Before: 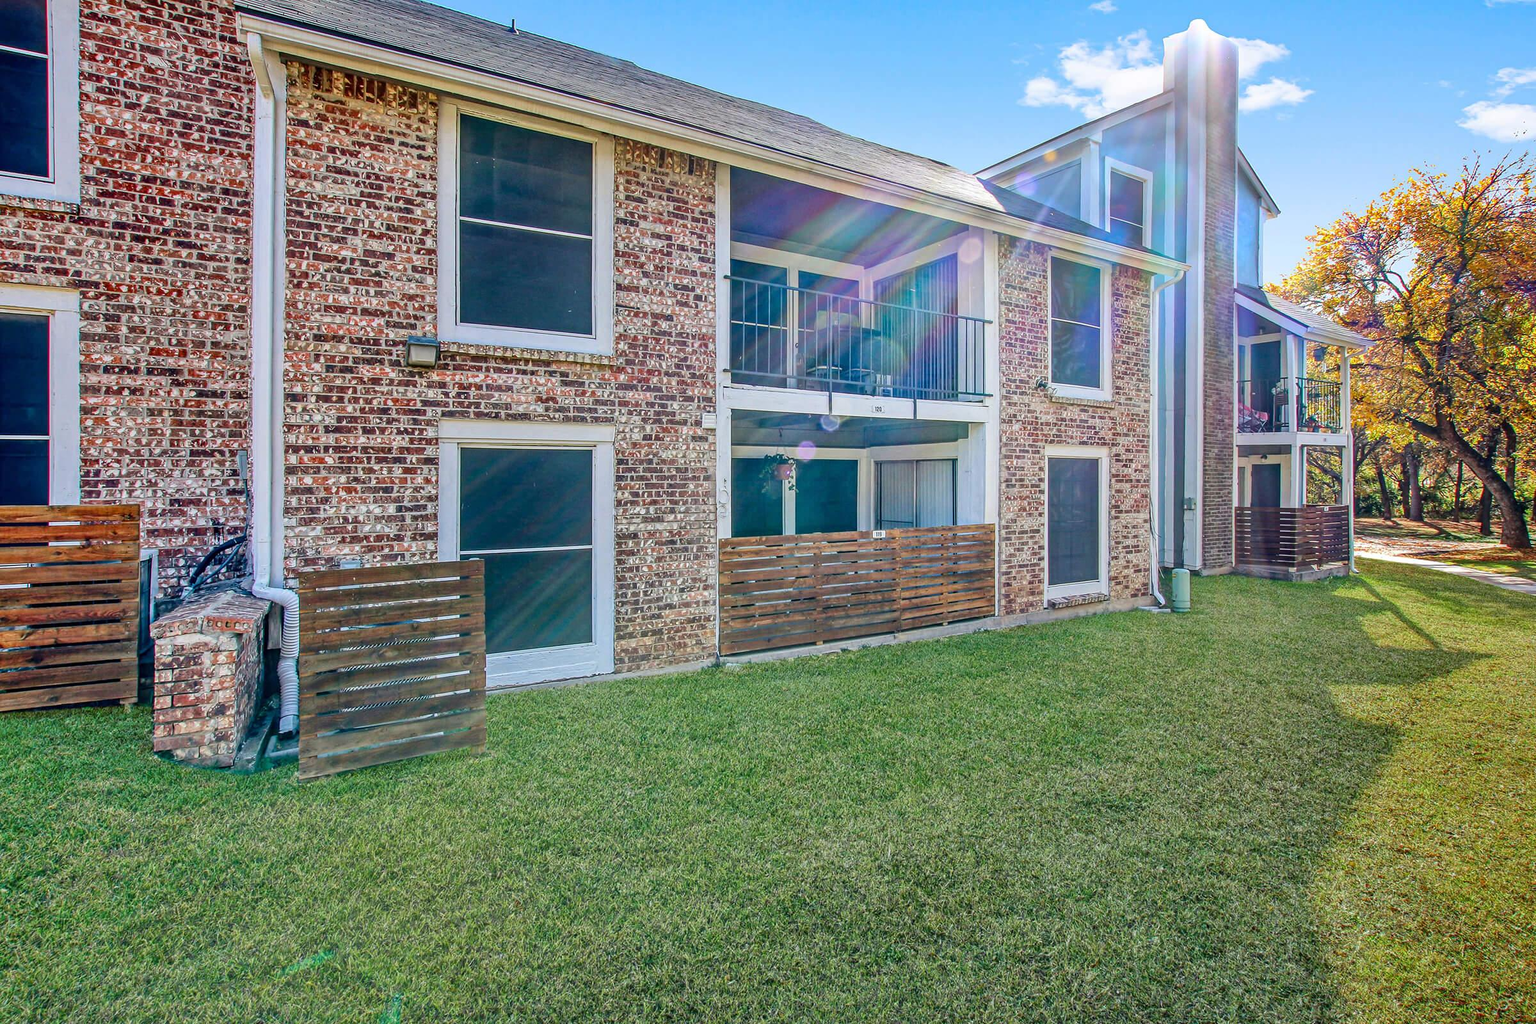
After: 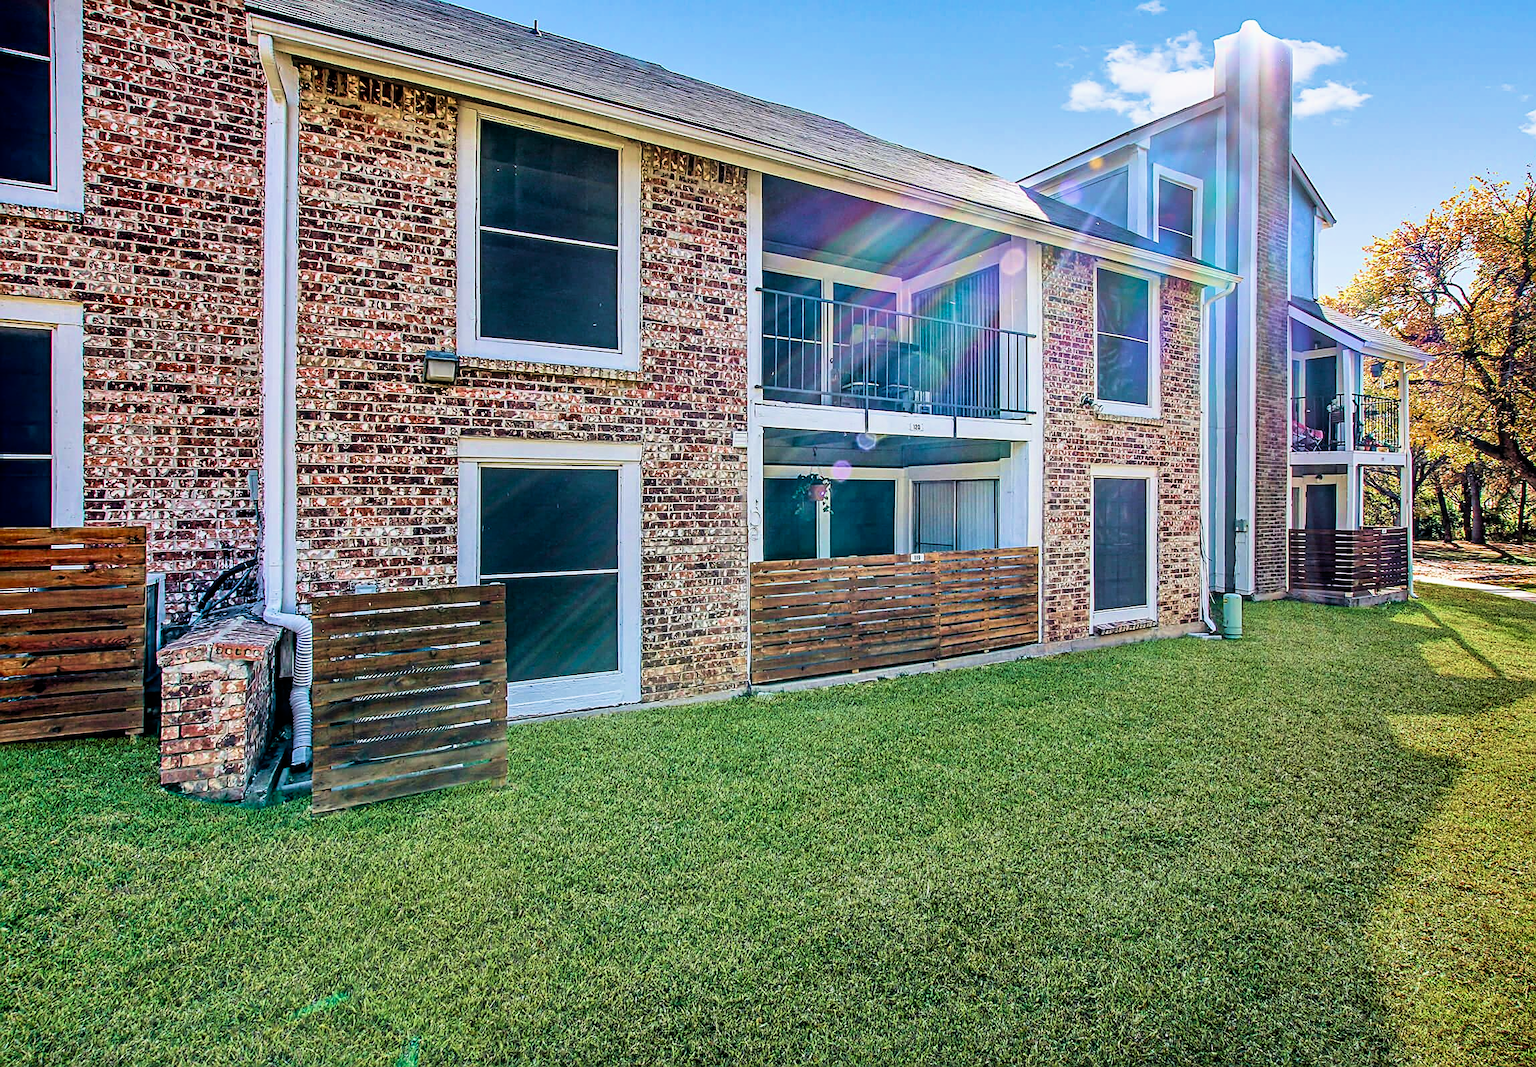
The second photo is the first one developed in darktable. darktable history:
velvia: strength 40.29%
filmic rgb: middle gray luminance 8.86%, black relative exposure -6.28 EV, white relative exposure 2.72 EV, target black luminance 0%, hardness 4.74, latitude 74.23%, contrast 1.334, shadows ↔ highlights balance 9.93%
crop: right 4.129%, bottom 0.016%
shadows and highlights: shadows -86.59, highlights -37.32, soften with gaussian
sharpen: on, module defaults
